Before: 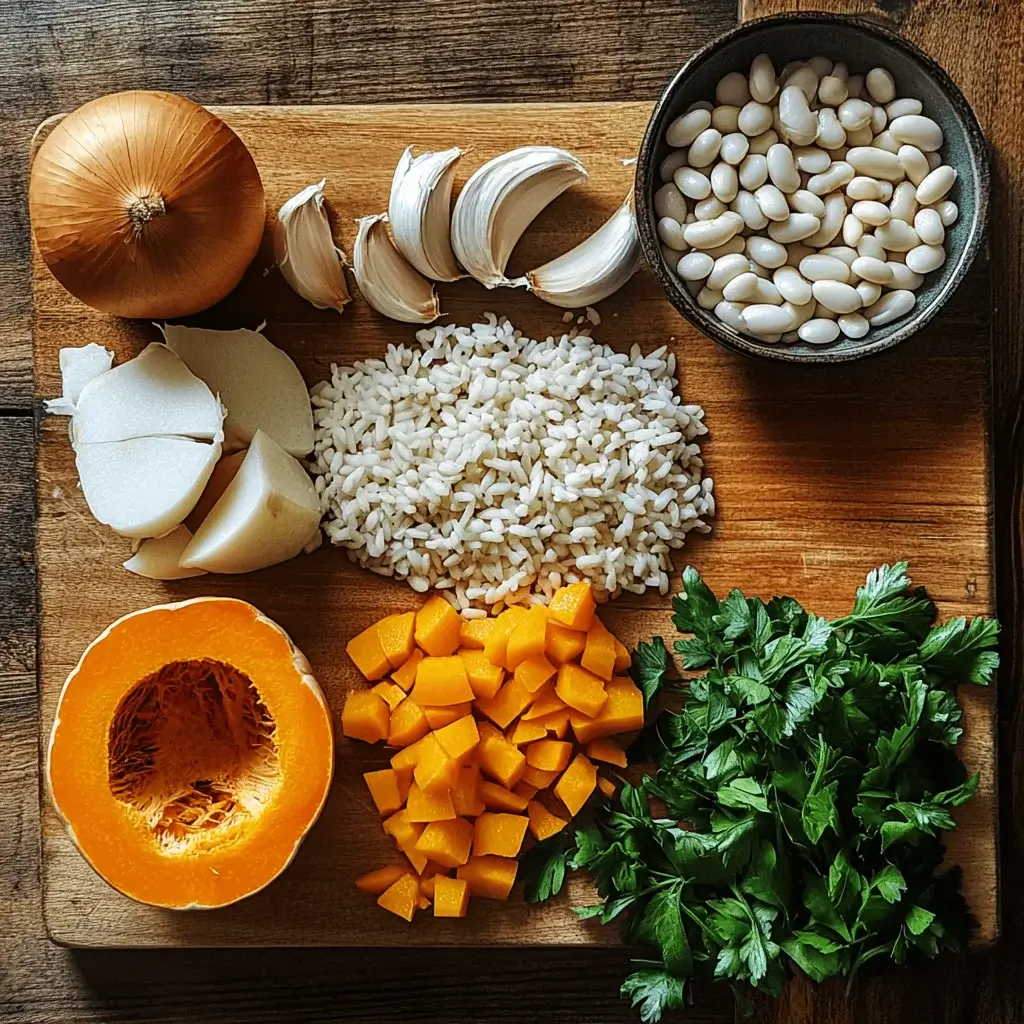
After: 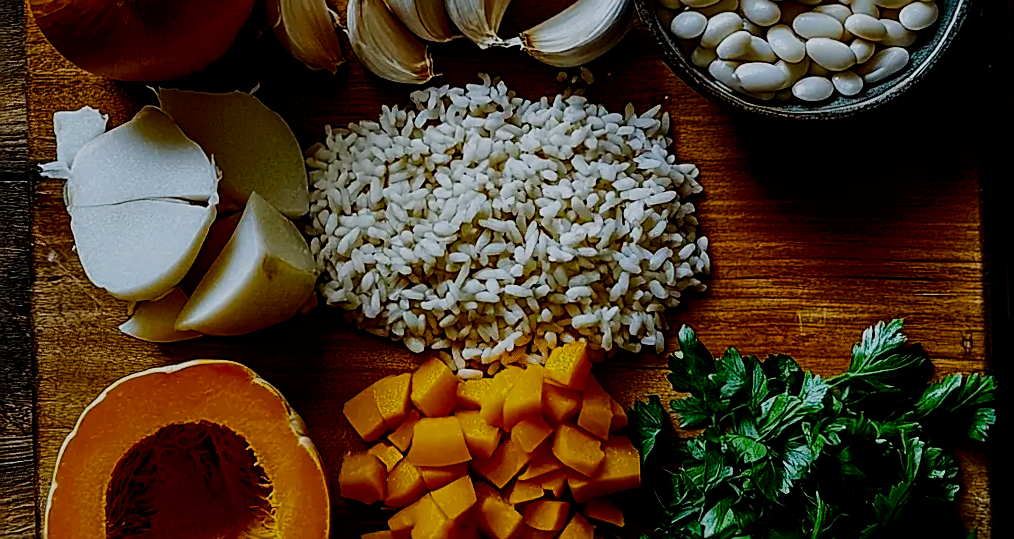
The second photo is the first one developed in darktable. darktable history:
white balance: red 0.967, blue 1.049
rotate and perspective: rotation -0.45°, automatic cropping original format, crop left 0.008, crop right 0.992, crop top 0.012, crop bottom 0.988
crop and rotate: top 23.043%, bottom 23.437%
sharpen: on, module defaults
filmic rgb: black relative exposure -5 EV, hardness 2.88, contrast 1.3, highlights saturation mix -30%
color balance rgb: linear chroma grading › global chroma 15%, perceptual saturation grading › global saturation 30%
contrast brightness saturation: brightness -0.52
